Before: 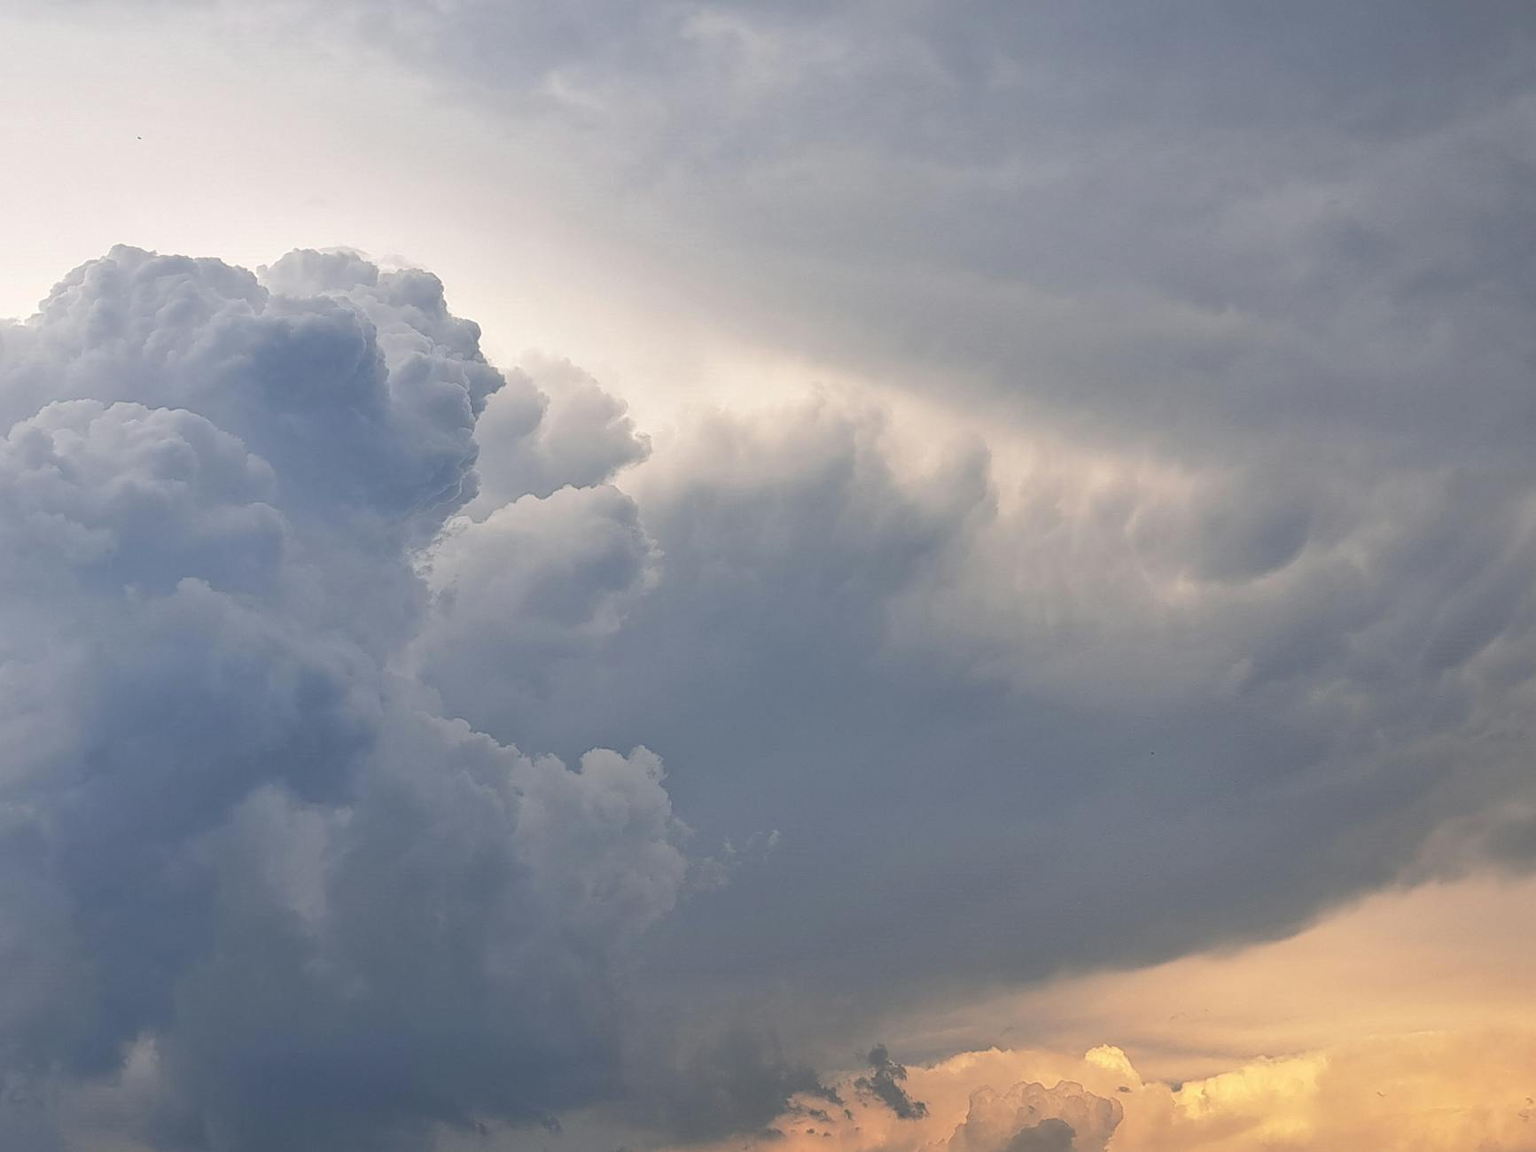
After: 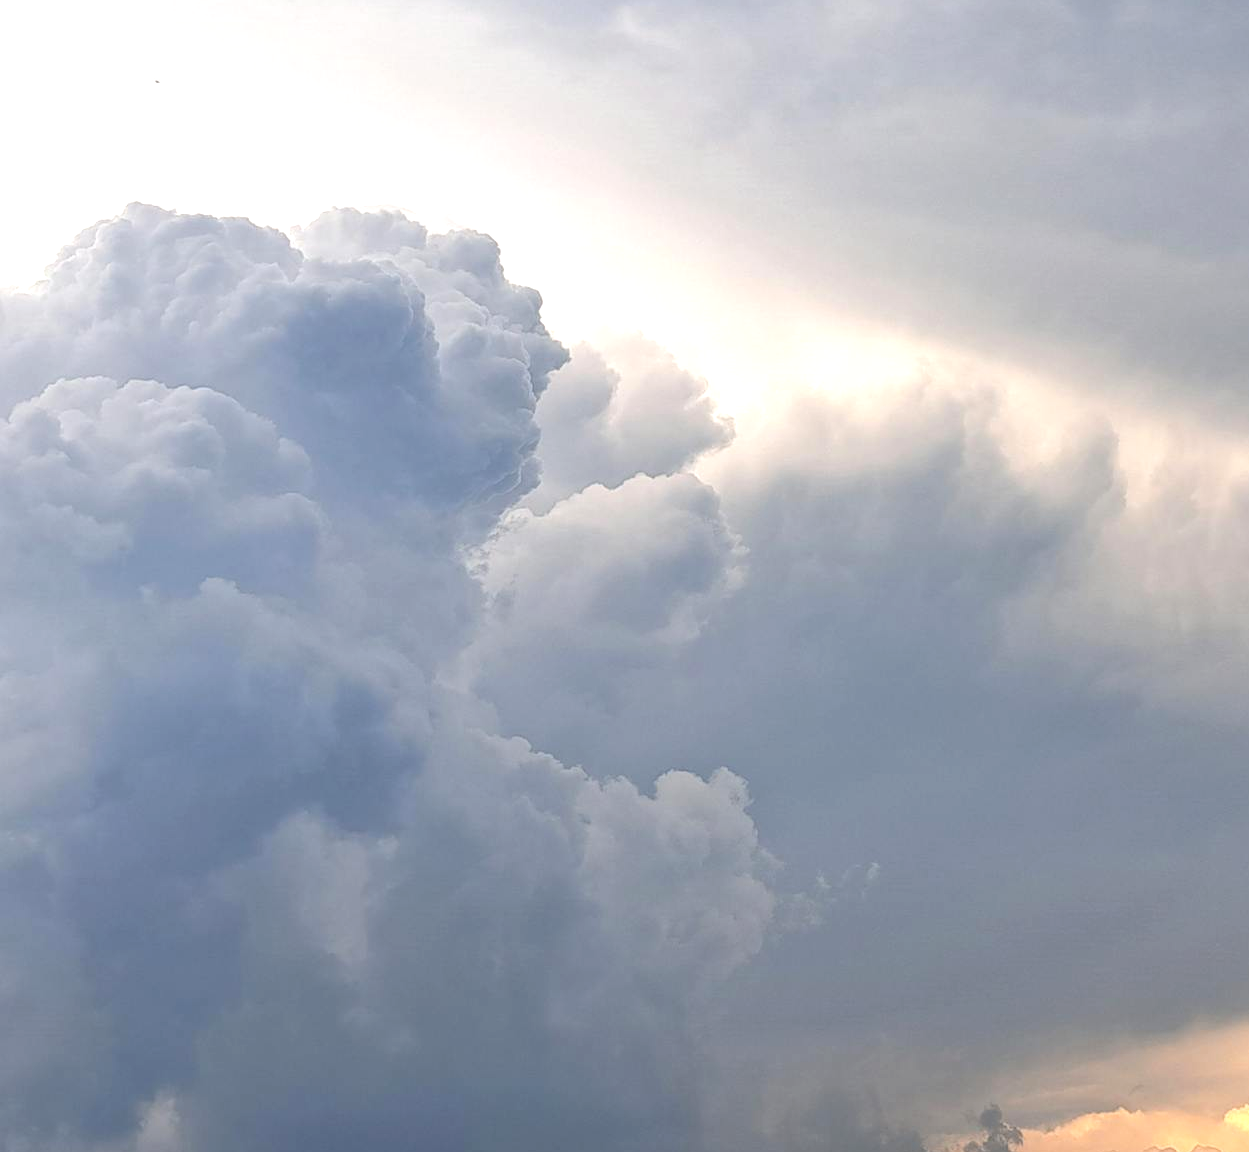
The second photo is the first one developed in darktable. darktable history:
exposure: black level correction -0.002, exposure 0.547 EV, compensate highlight preservation false
crop: top 5.759%, right 27.895%, bottom 5.572%
